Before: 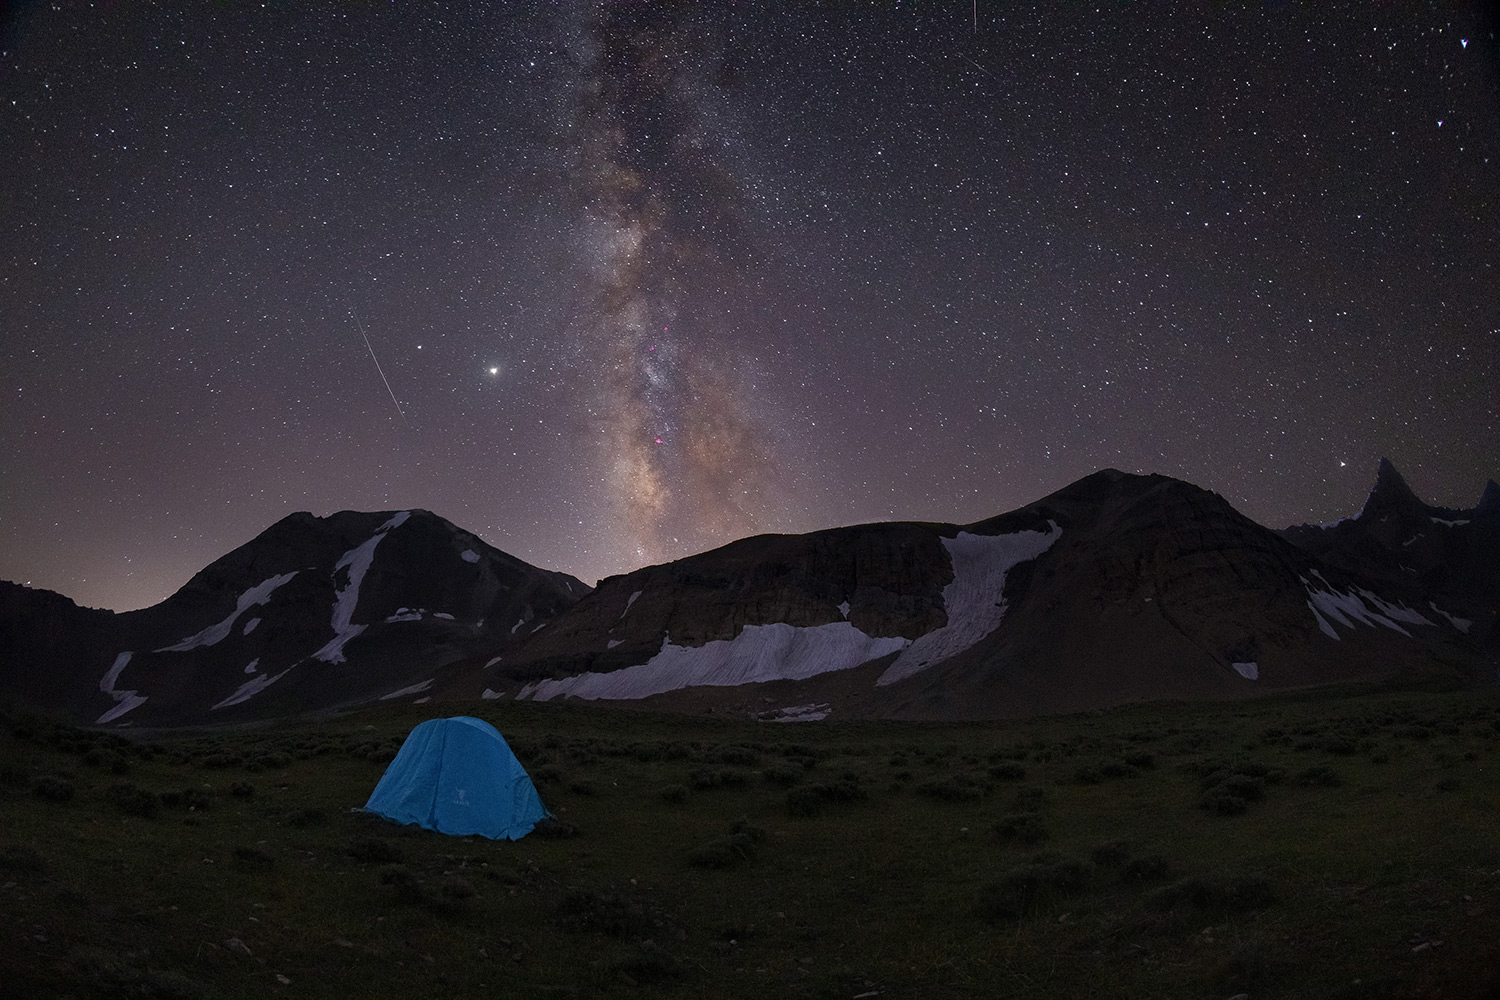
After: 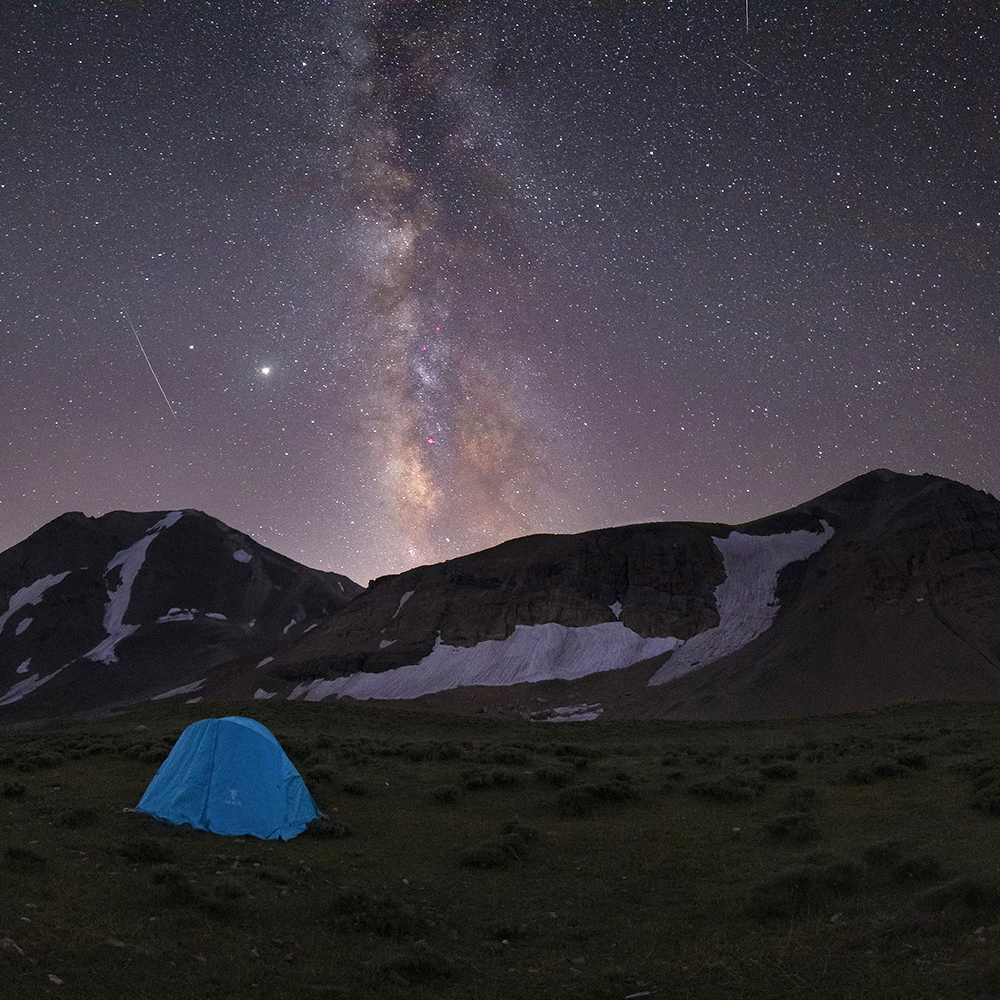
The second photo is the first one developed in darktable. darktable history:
crop and rotate: left 15.312%, right 18.011%
exposure: black level correction 0, exposure 0.7 EV, compensate exposure bias true, compensate highlight preservation false
